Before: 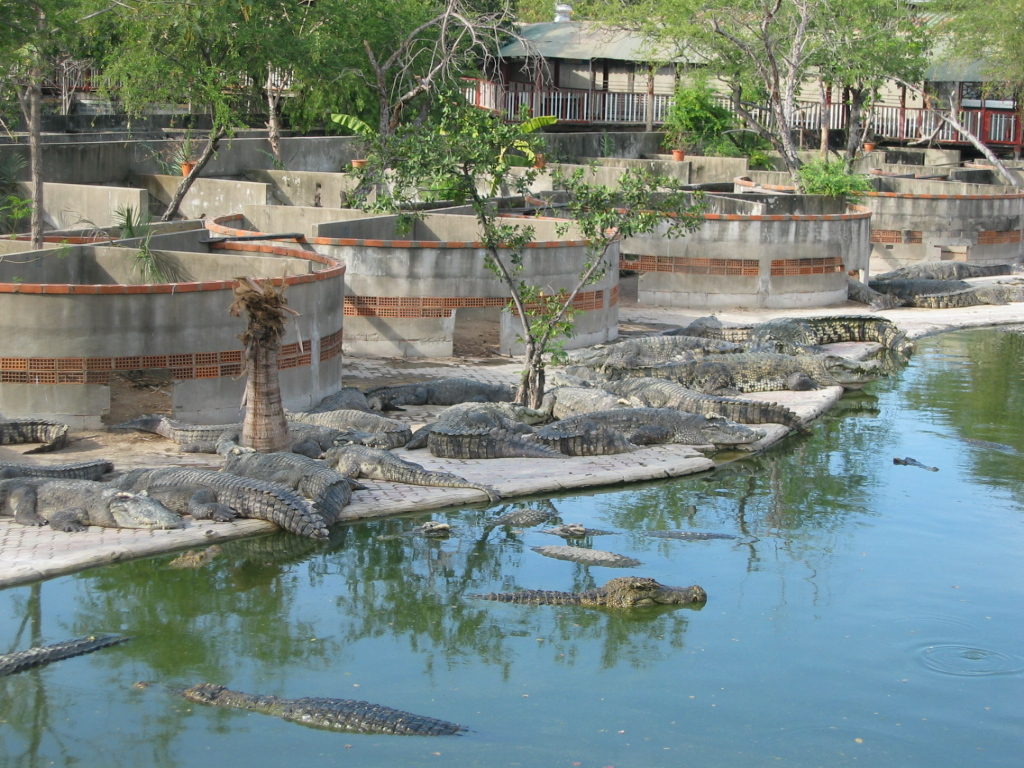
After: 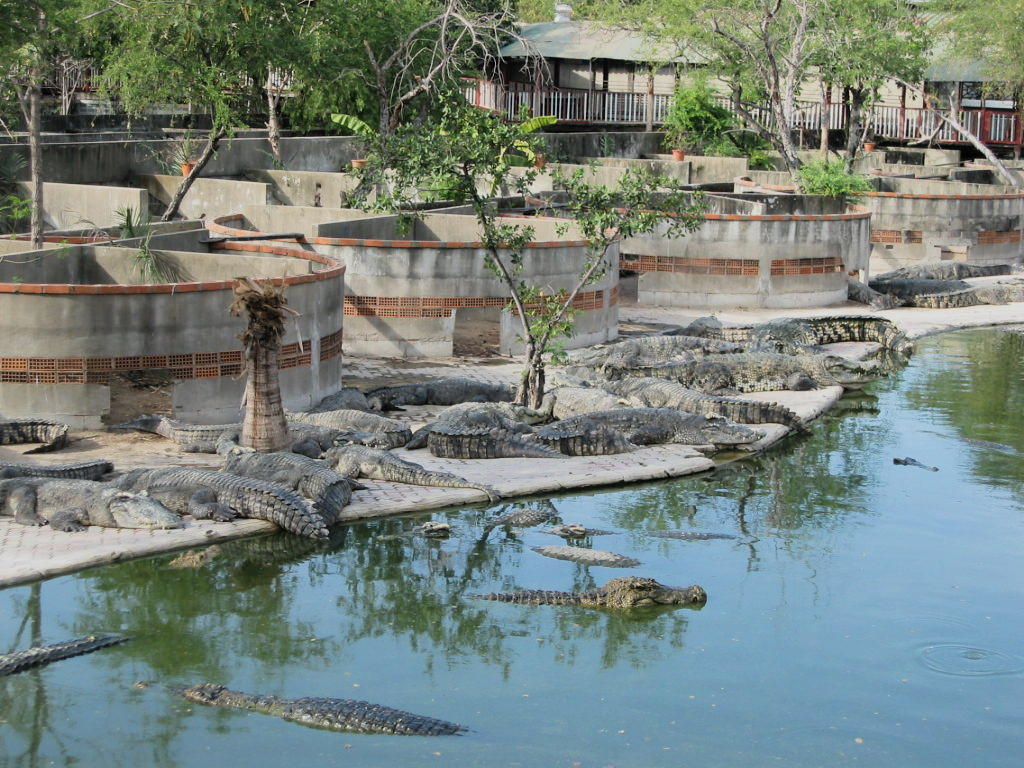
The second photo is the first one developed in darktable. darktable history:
filmic rgb: black relative exposure -7.5 EV, white relative exposure 5 EV, hardness 3.31, contrast 1.3, contrast in shadows safe
contrast brightness saturation: contrast 0.01, saturation -0.05
